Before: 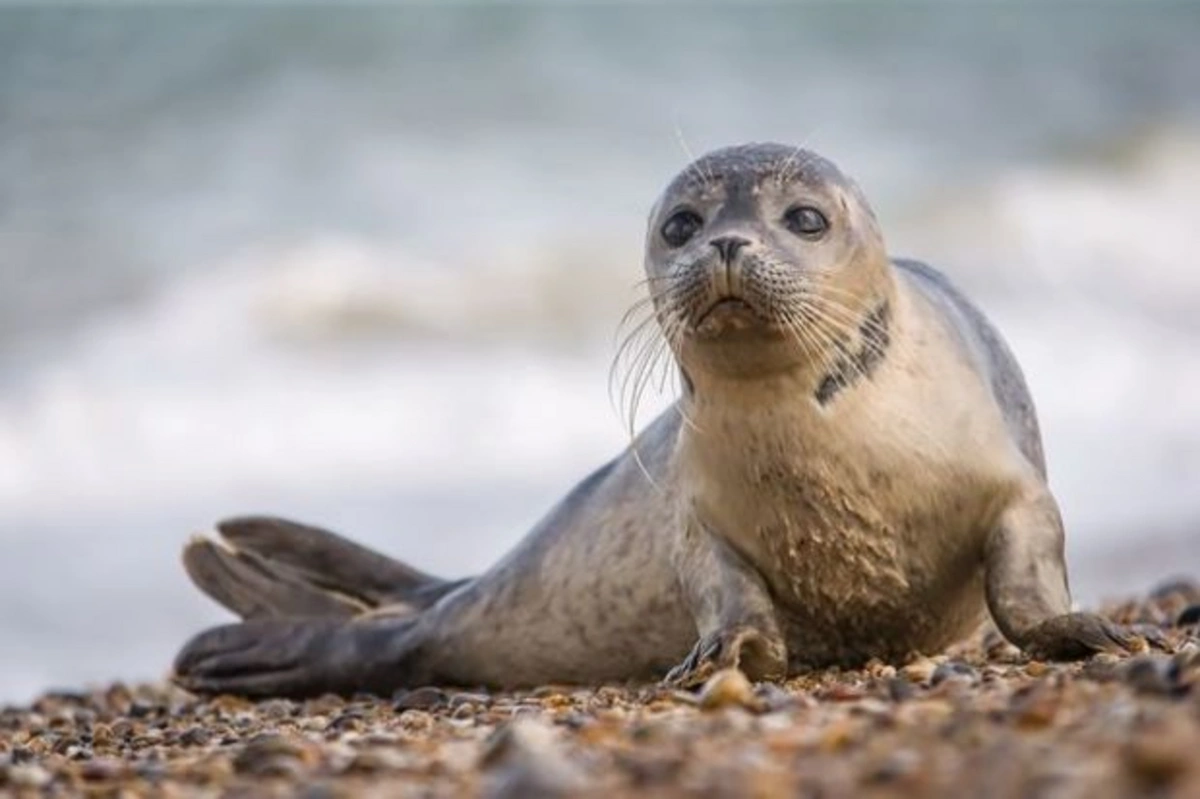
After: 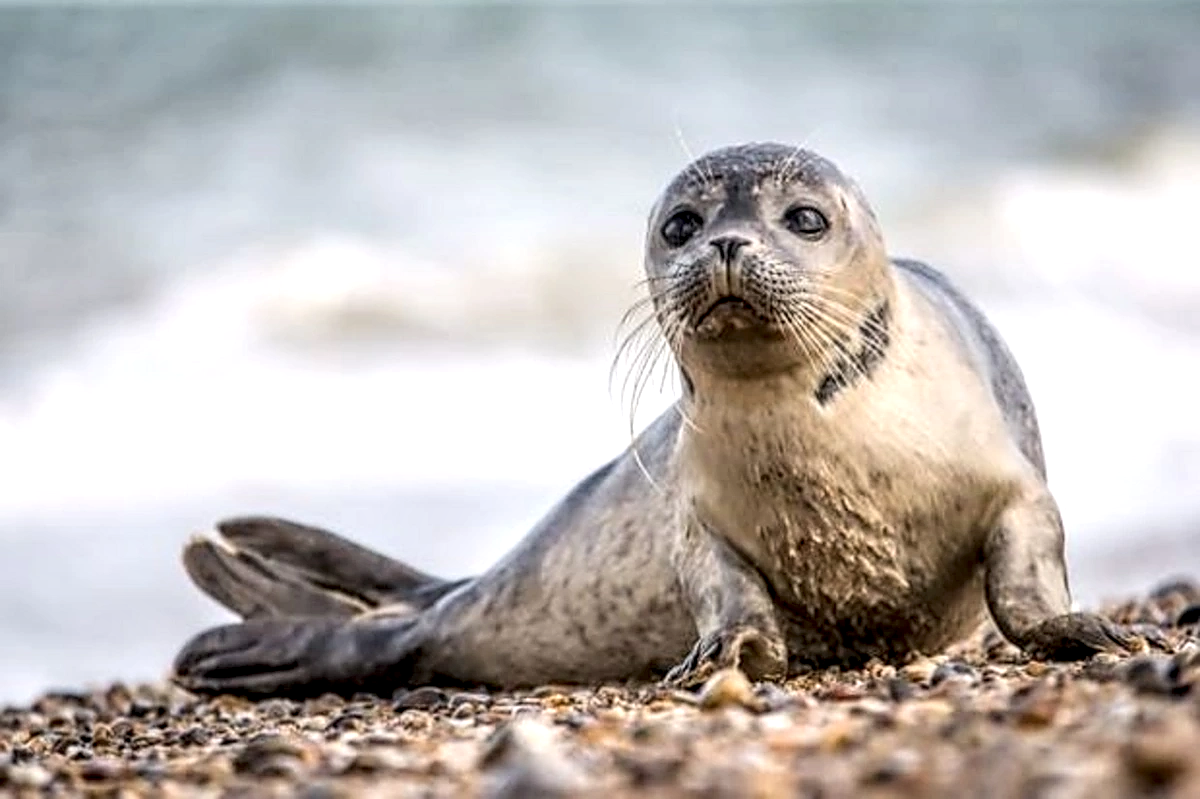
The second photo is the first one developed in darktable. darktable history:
sharpen: on, module defaults
local contrast: highlights 18%, detail 187%
contrast brightness saturation: contrast 0.135, brightness 0.225
